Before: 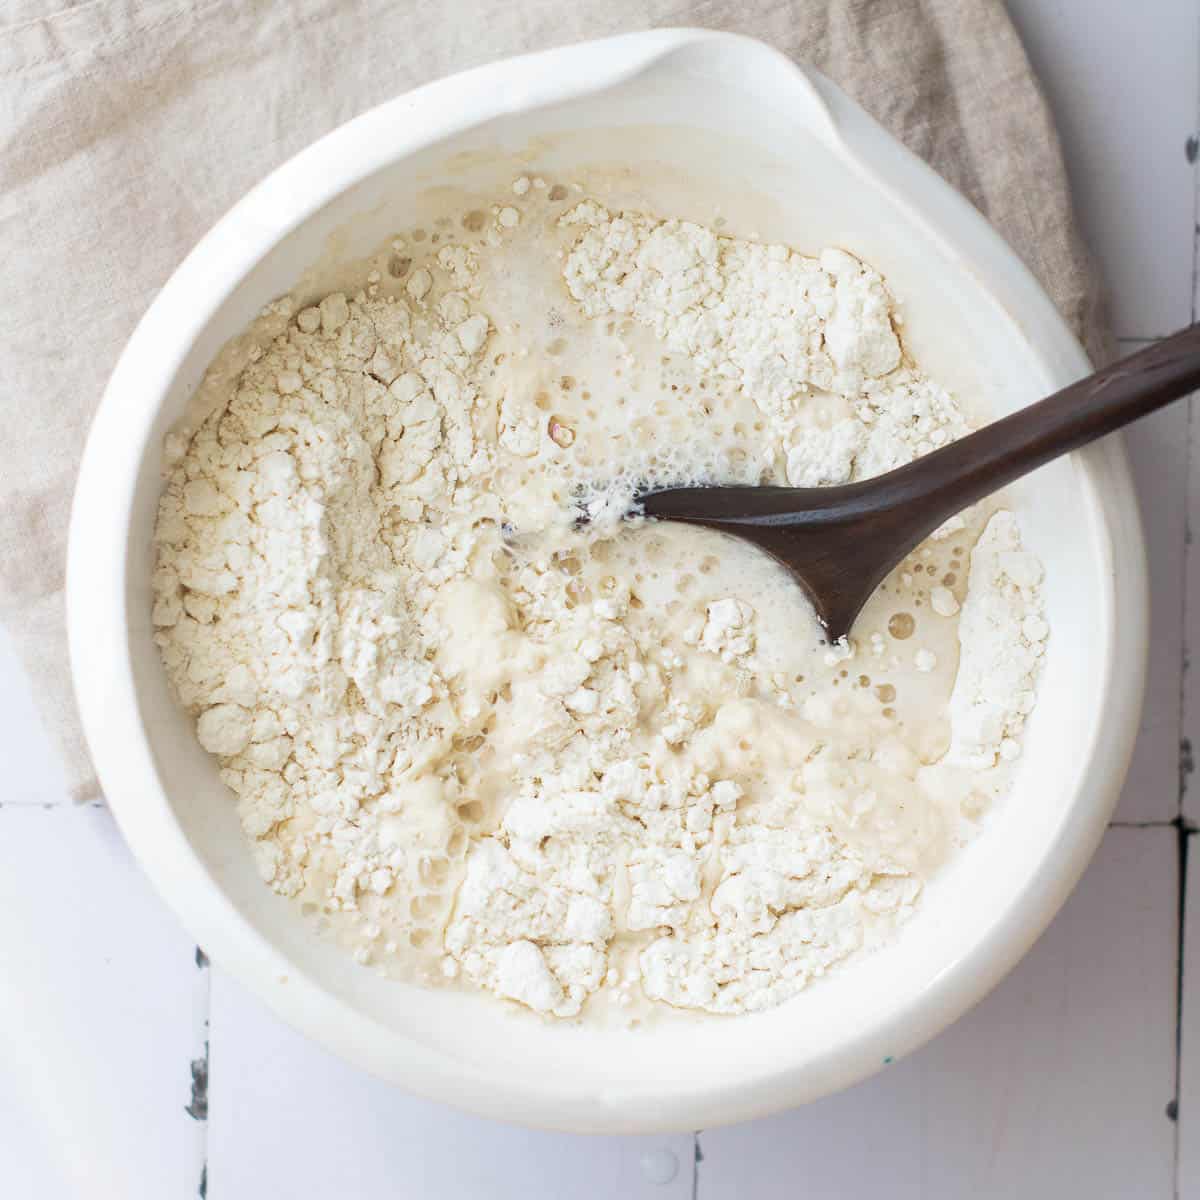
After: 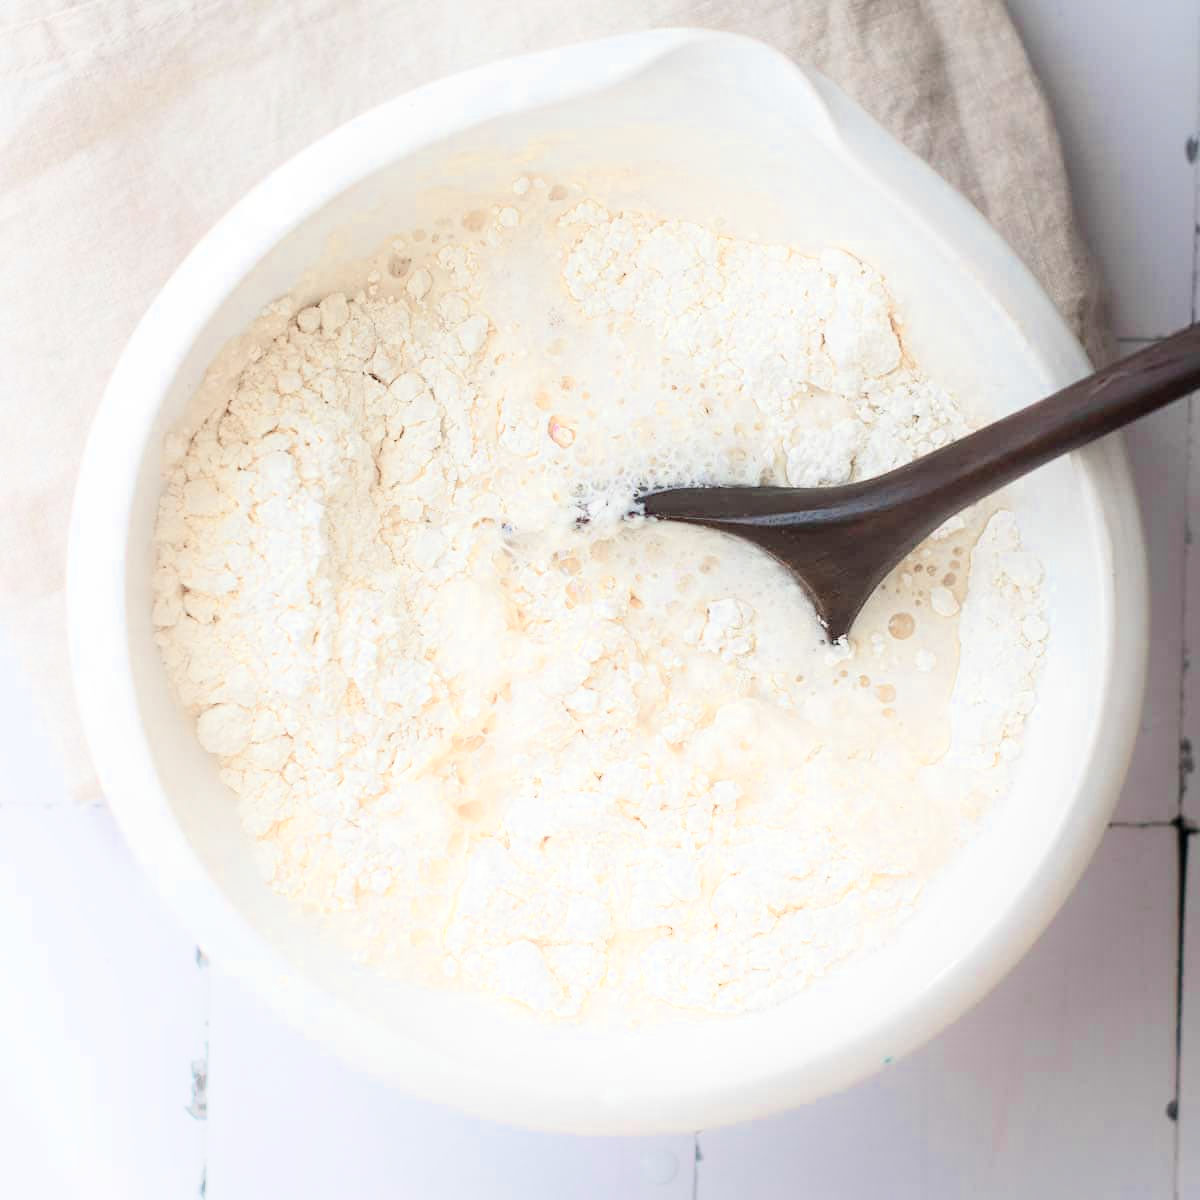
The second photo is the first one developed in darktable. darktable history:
shadows and highlights: shadows -40.15, highlights 62.88, soften with gaussian
color zones: curves: ch0 [(0, 0.473) (0.001, 0.473) (0.226, 0.548) (0.4, 0.589) (0.525, 0.54) (0.728, 0.403) (0.999, 0.473) (1, 0.473)]; ch1 [(0, 0.619) (0.001, 0.619) (0.234, 0.388) (0.4, 0.372) (0.528, 0.422) (0.732, 0.53) (0.999, 0.619) (1, 0.619)]; ch2 [(0, 0.547) (0.001, 0.547) (0.226, 0.45) (0.4, 0.525) (0.525, 0.585) (0.8, 0.511) (0.999, 0.547) (1, 0.547)]
